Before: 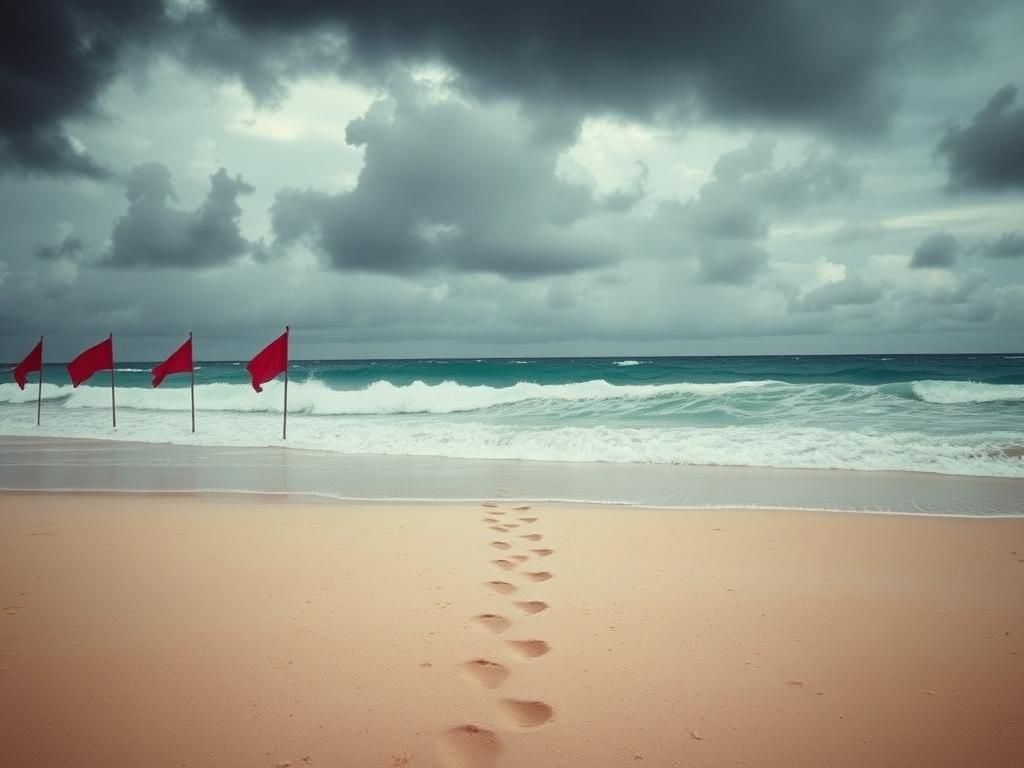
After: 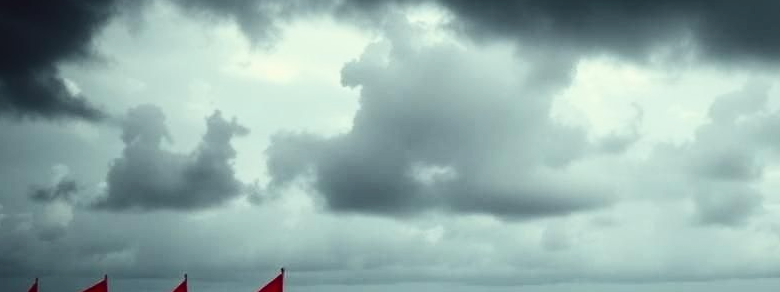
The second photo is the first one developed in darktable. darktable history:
crop: left 0.579%, top 7.627%, right 23.167%, bottom 54.275%
contrast brightness saturation: contrast 0.28
